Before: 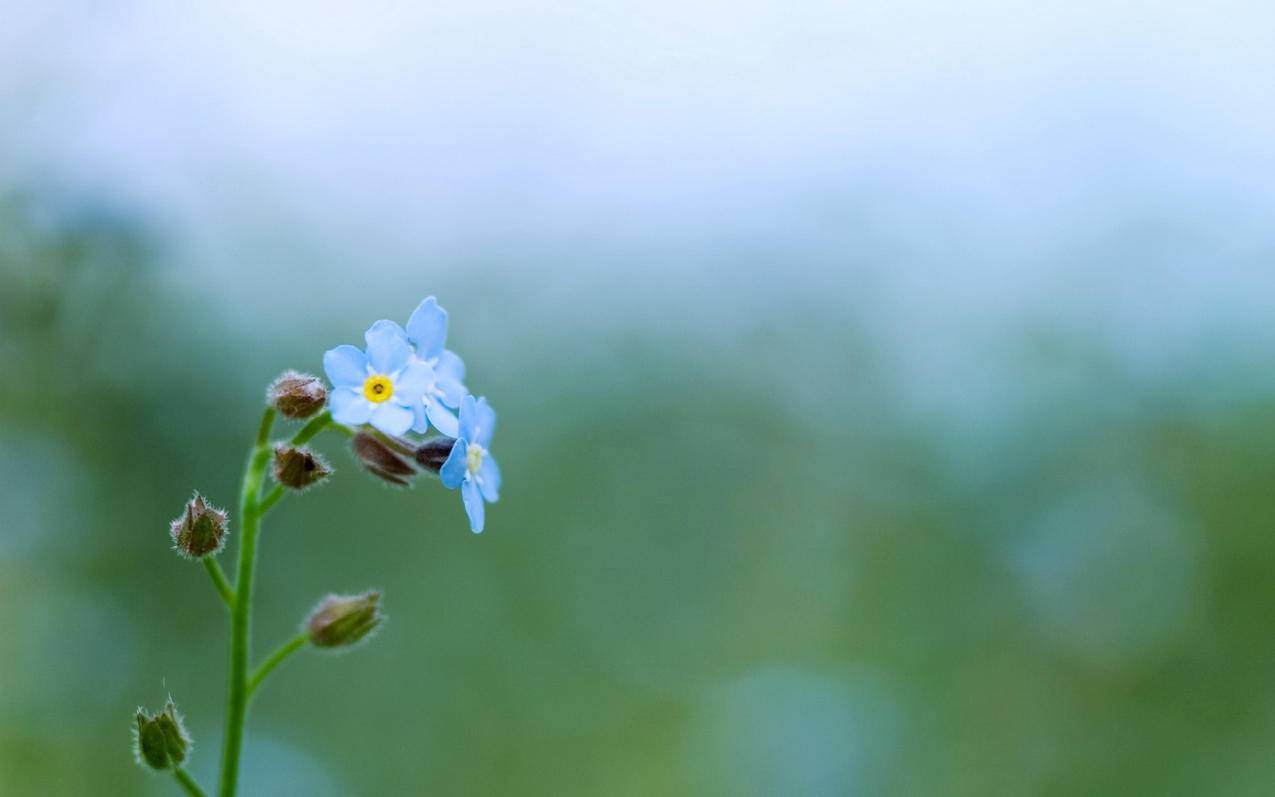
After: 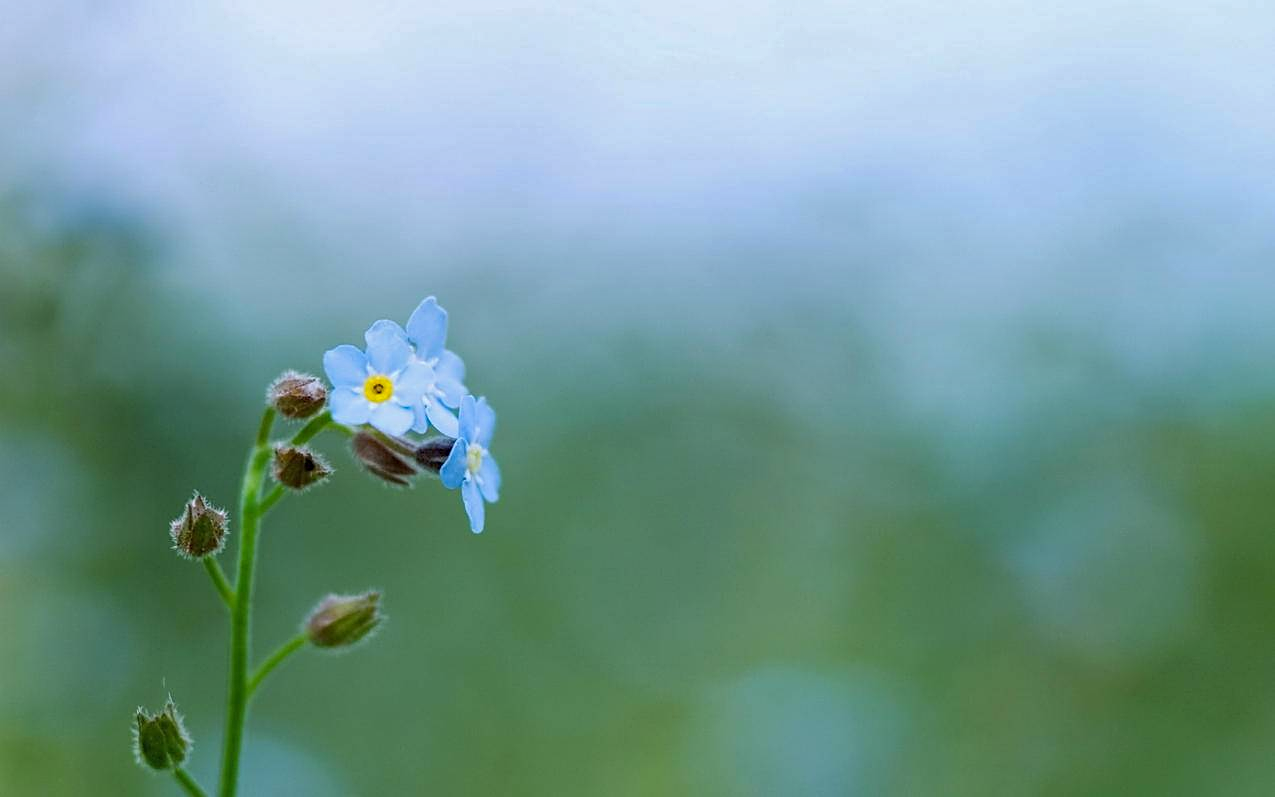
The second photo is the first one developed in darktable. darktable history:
shadows and highlights: shadows 30
color correction: highlights a* -0.137, highlights b* 0.137
sharpen: on, module defaults
